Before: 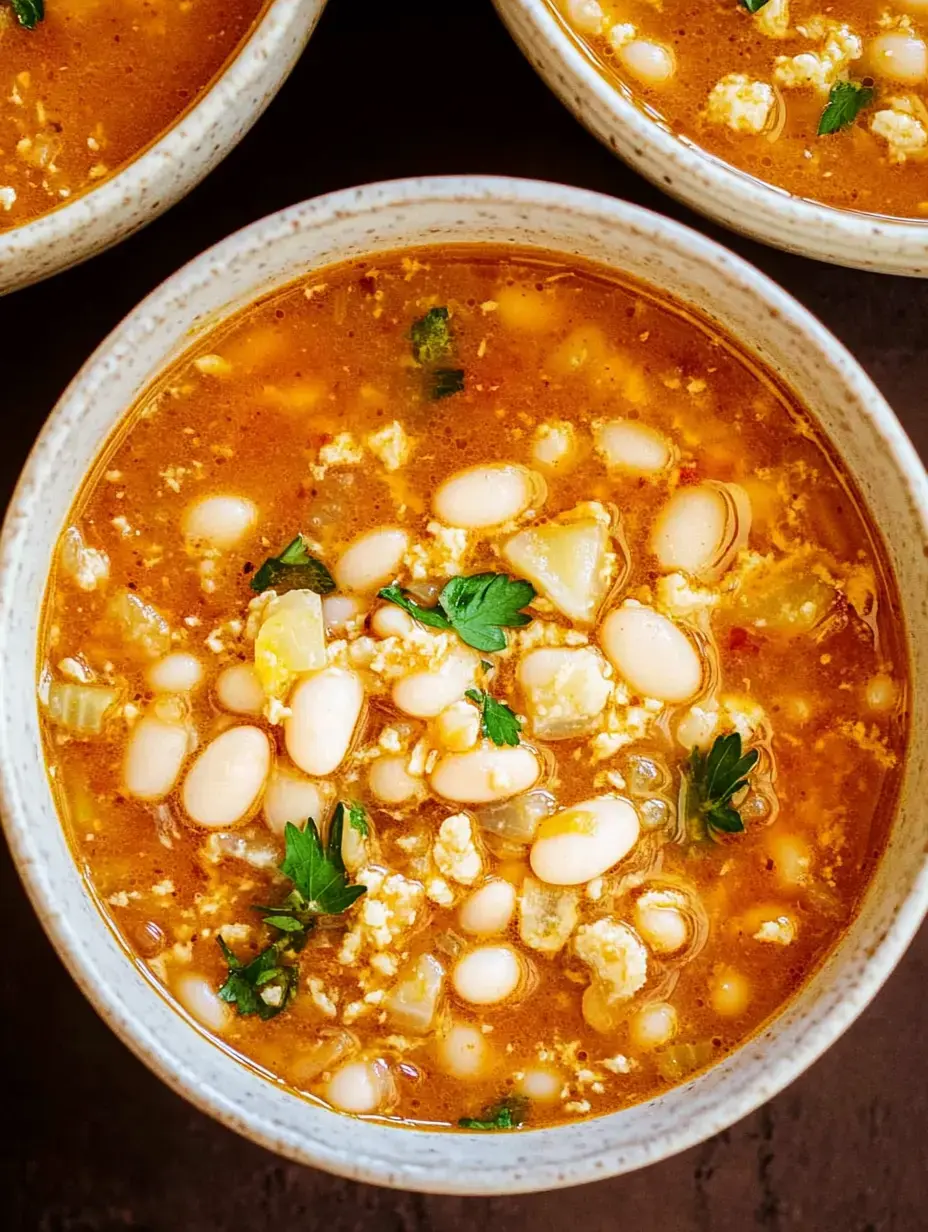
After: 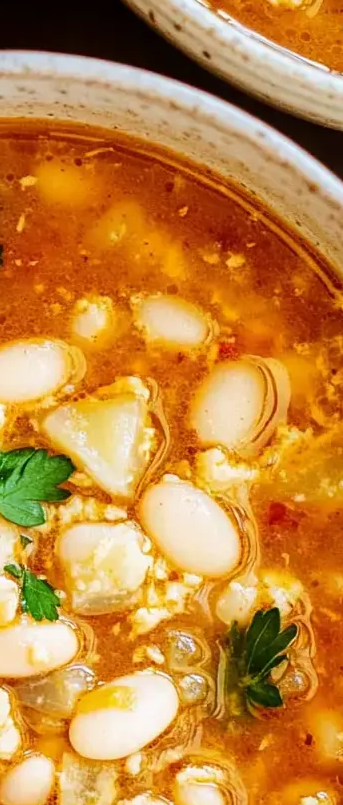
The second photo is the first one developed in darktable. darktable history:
crop and rotate: left 49.747%, top 10.154%, right 13.244%, bottom 24.479%
exposure: compensate highlight preservation false
